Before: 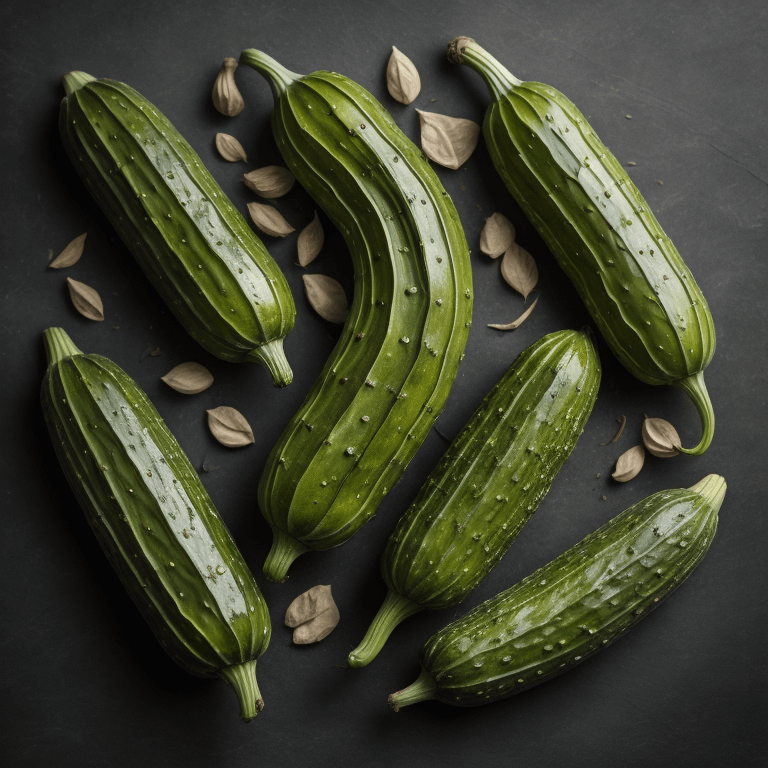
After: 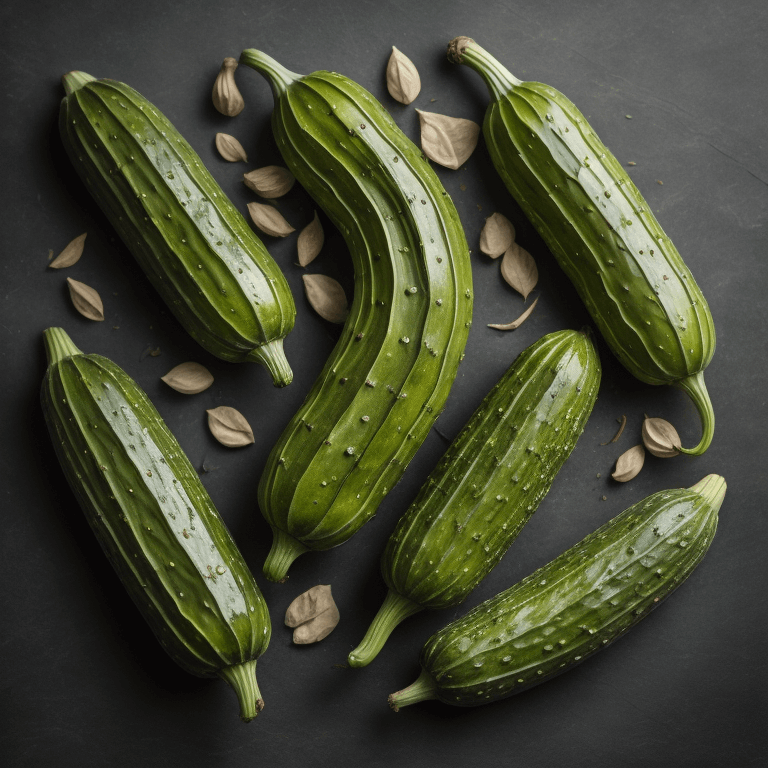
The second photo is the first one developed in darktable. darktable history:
levels: levels [0, 0.478, 1]
